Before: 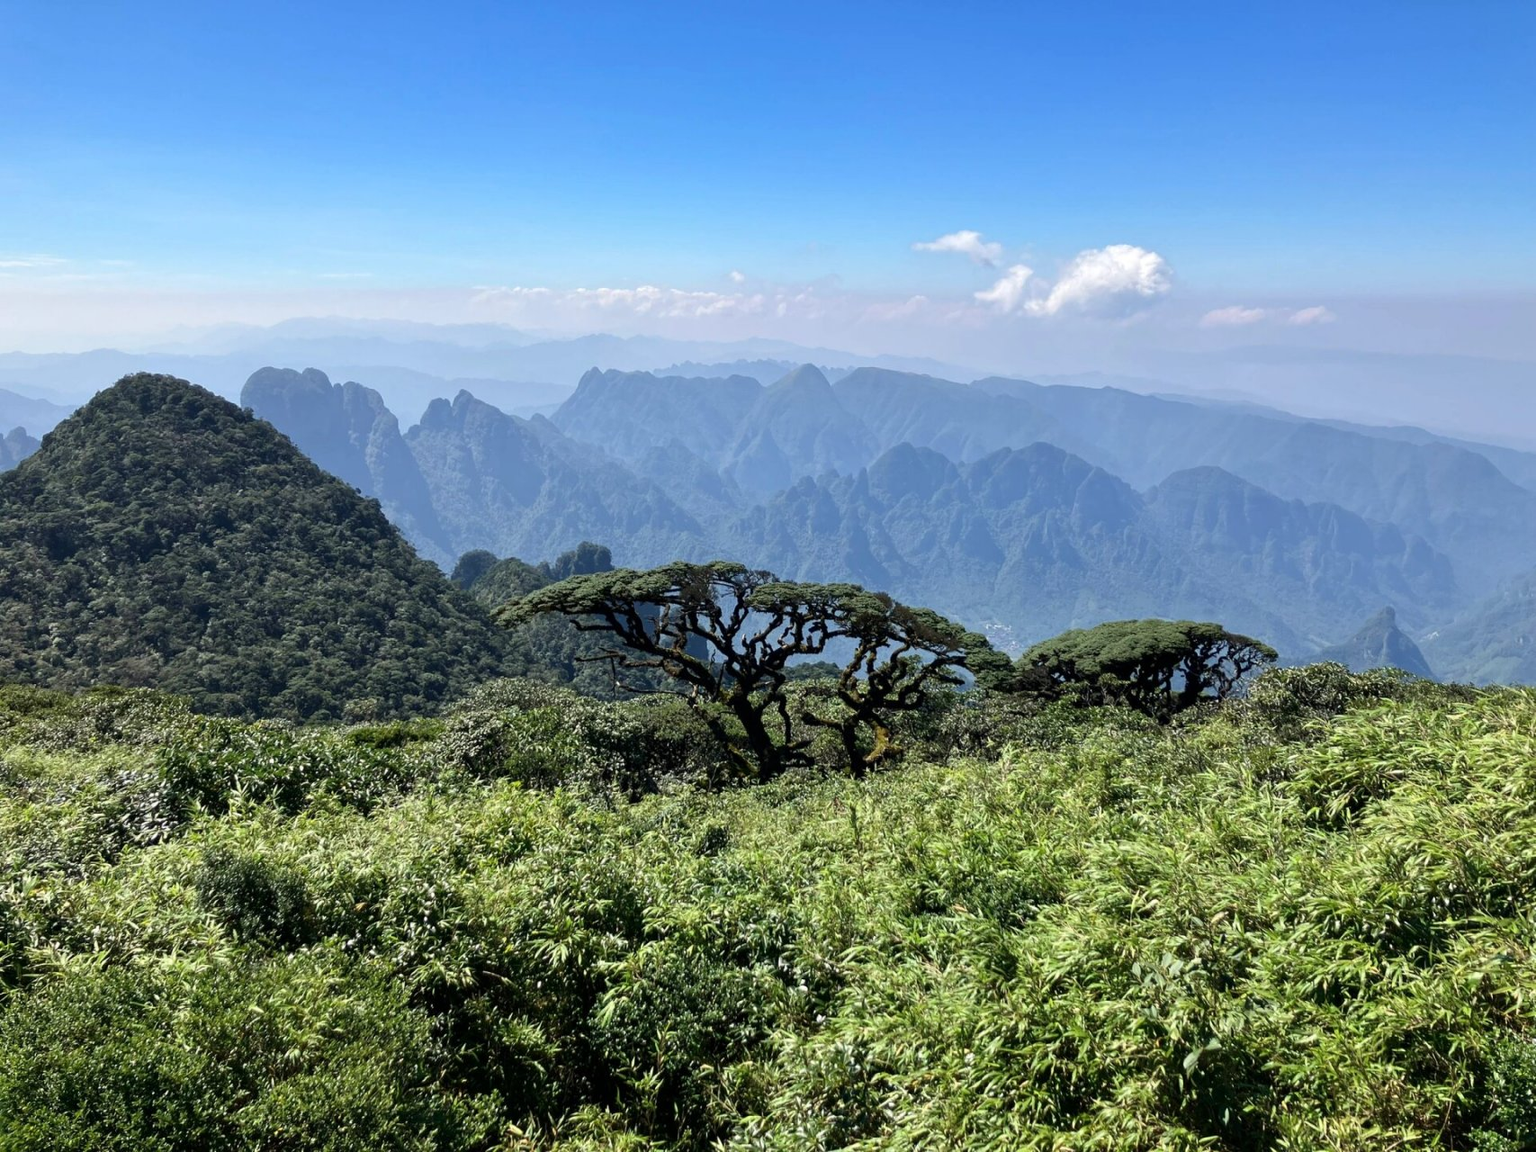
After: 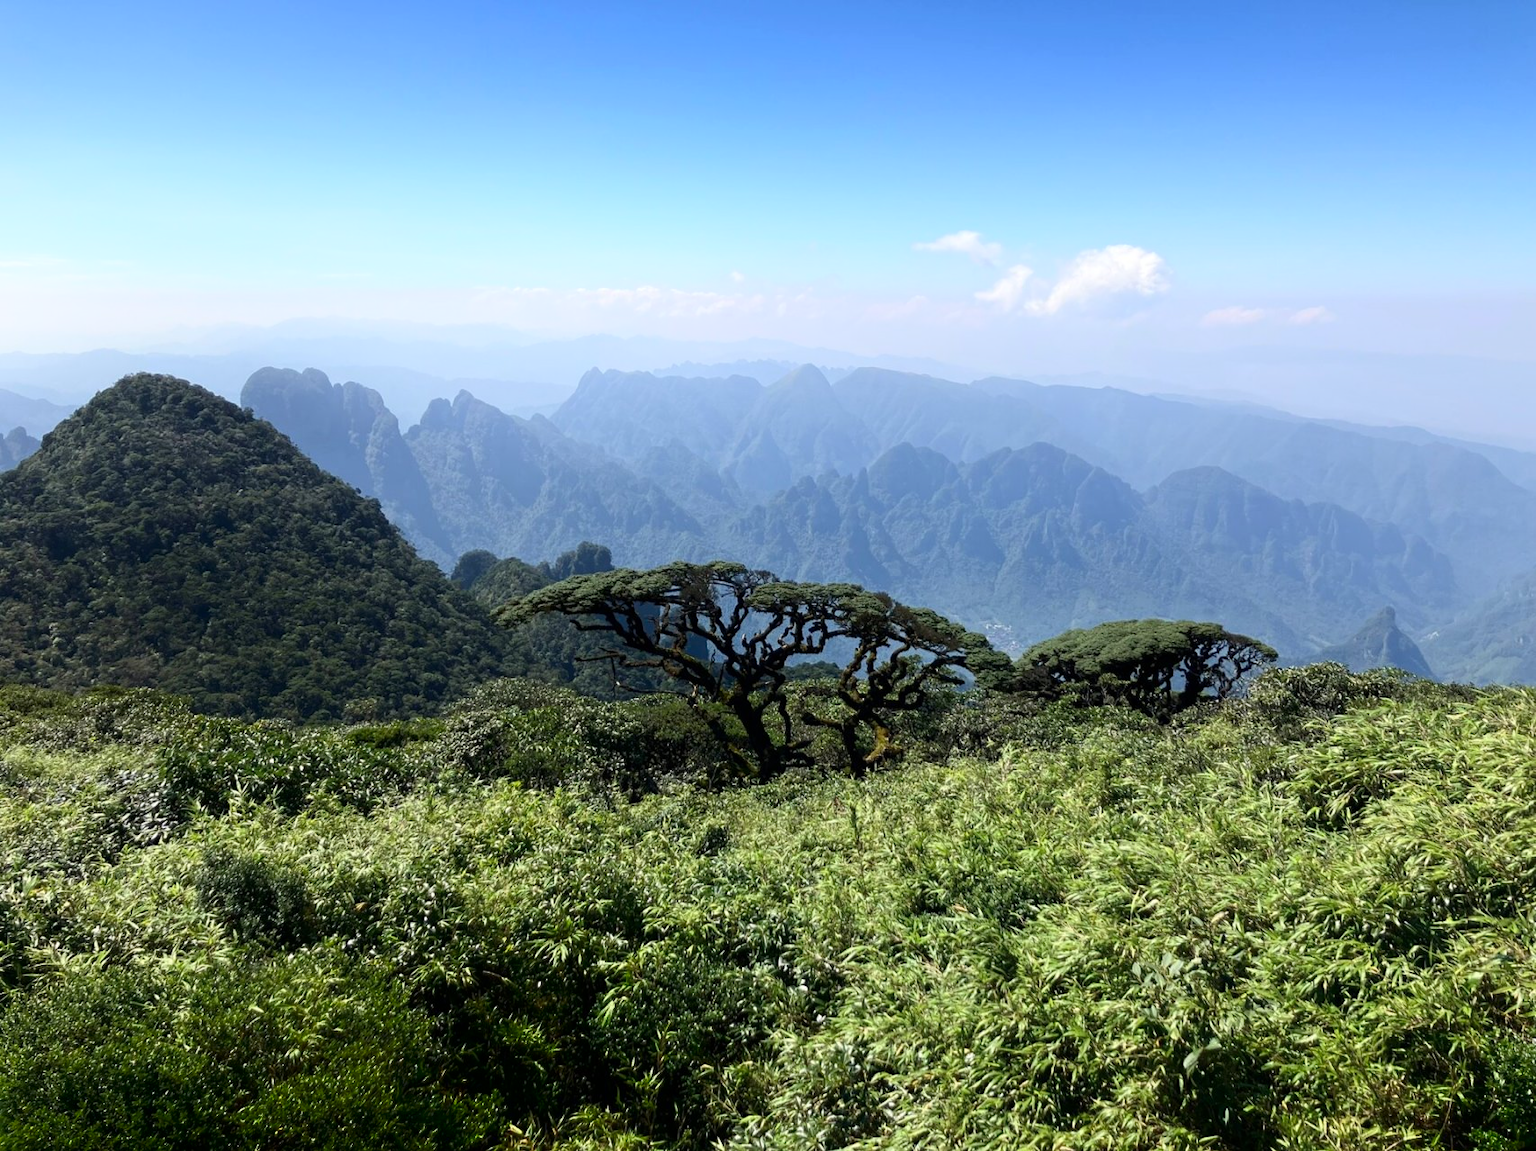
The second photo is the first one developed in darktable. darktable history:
shadows and highlights: shadows -89.47, highlights 88.78, soften with gaussian
